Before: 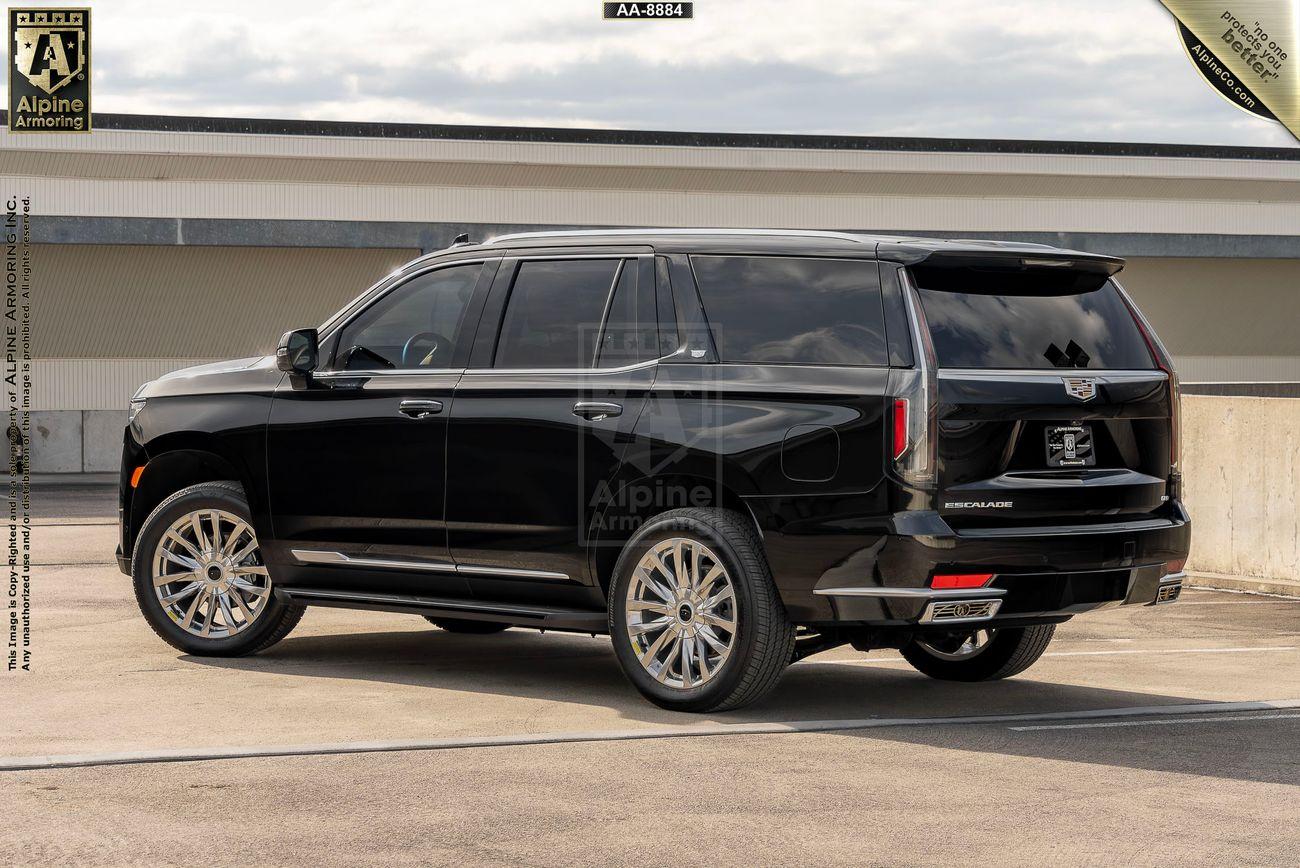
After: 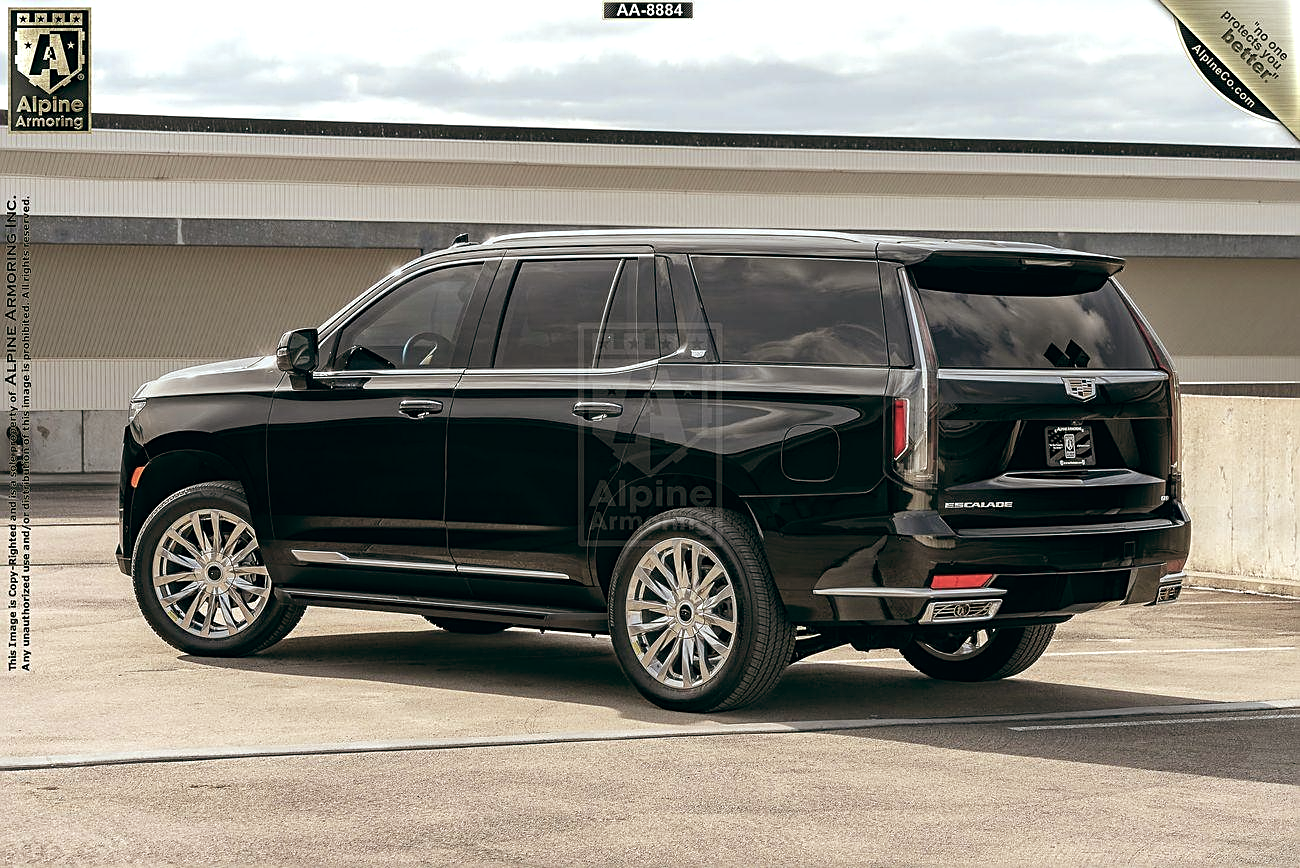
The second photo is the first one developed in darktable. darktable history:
sharpen: on, module defaults
exposure: exposure 0.29 EV, compensate highlight preservation false
color balance: lift [1, 0.994, 1.002, 1.006], gamma [0.957, 1.081, 1.016, 0.919], gain [0.97, 0.972, 1.01, 1.028], input saturation 91.06%, output saturation 79.8%
